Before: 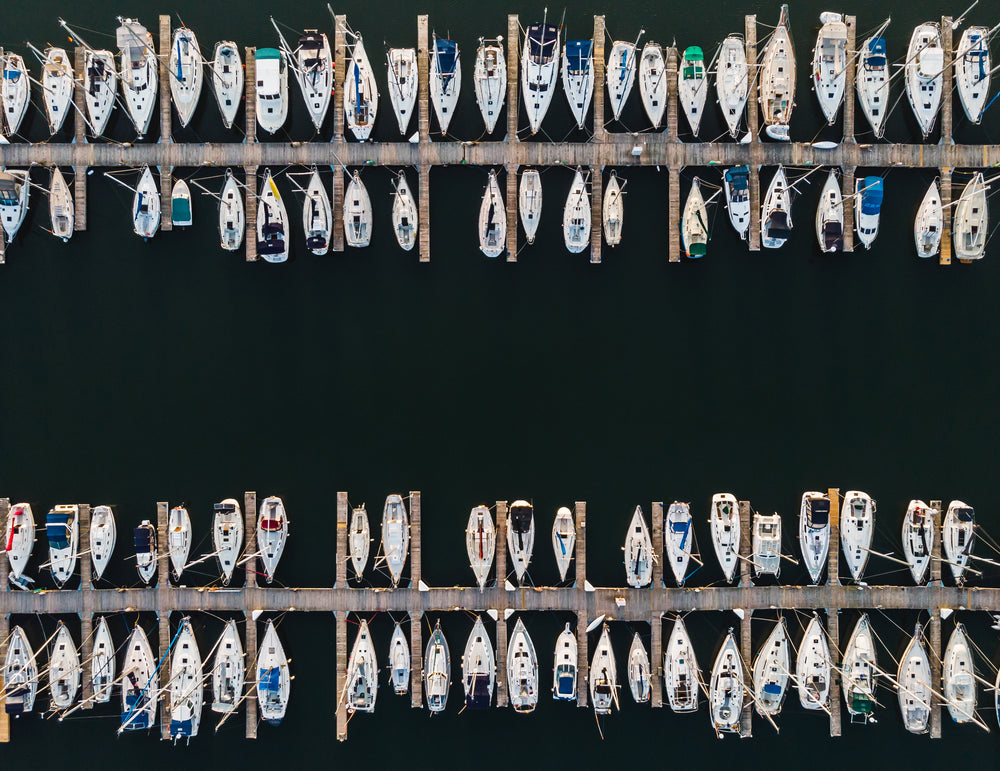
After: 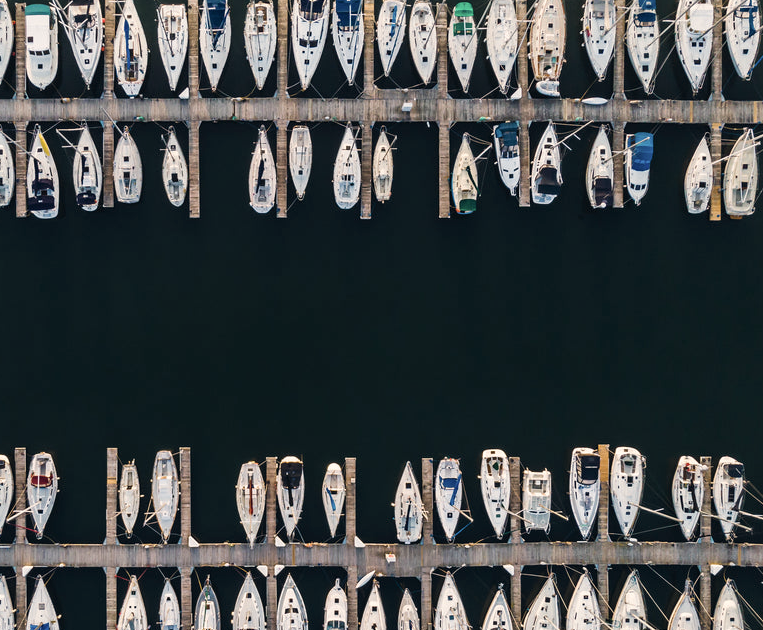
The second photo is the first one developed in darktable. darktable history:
color correction: highlights a* 2.75, highlights b* 5, shadows a* -2.04, shadows b* -4.84, saturation 0.8
crop: left 23.095%, top 5.827%, bottom 11.854%
